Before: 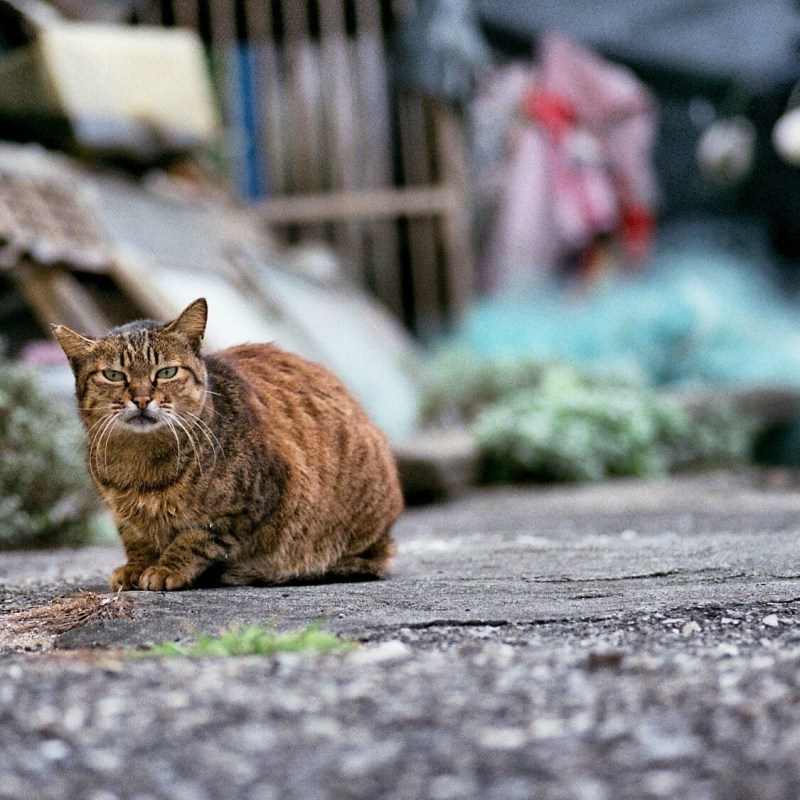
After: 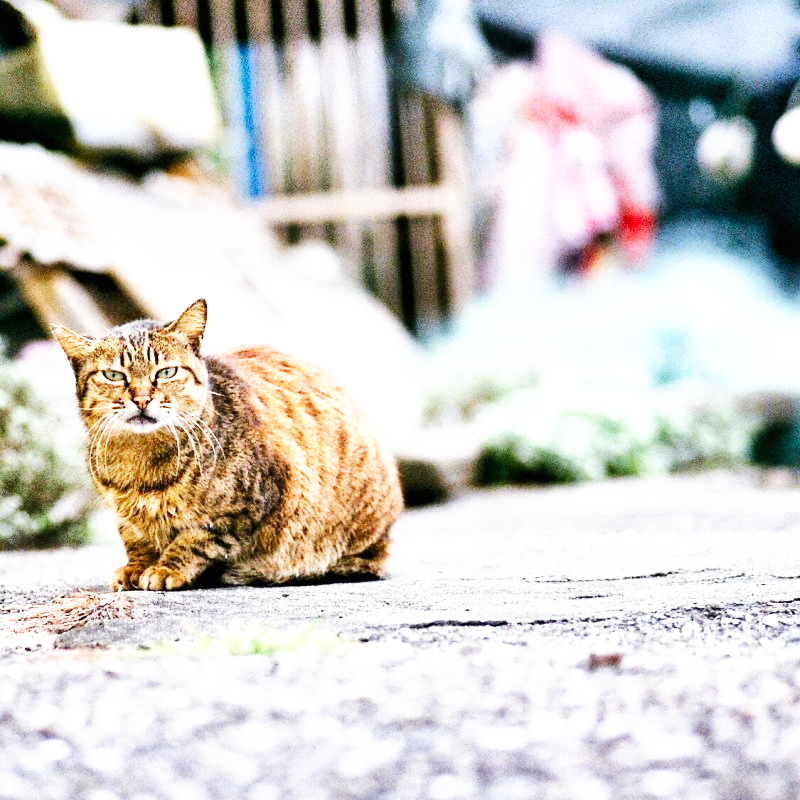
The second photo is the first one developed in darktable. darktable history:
exposure: black level correction 0, exposure 0.89 EV, compensate exposure bias true, compensate highlight preservation false
base curve: curves: ch0 [(0, 0) (0.007, 0.004) (0.027, 0.03) (0.046, 0.07) (0.207, 0.54) (0.442, 0.872) (0.673, 0.972) (1, 1)], preserve colors none
